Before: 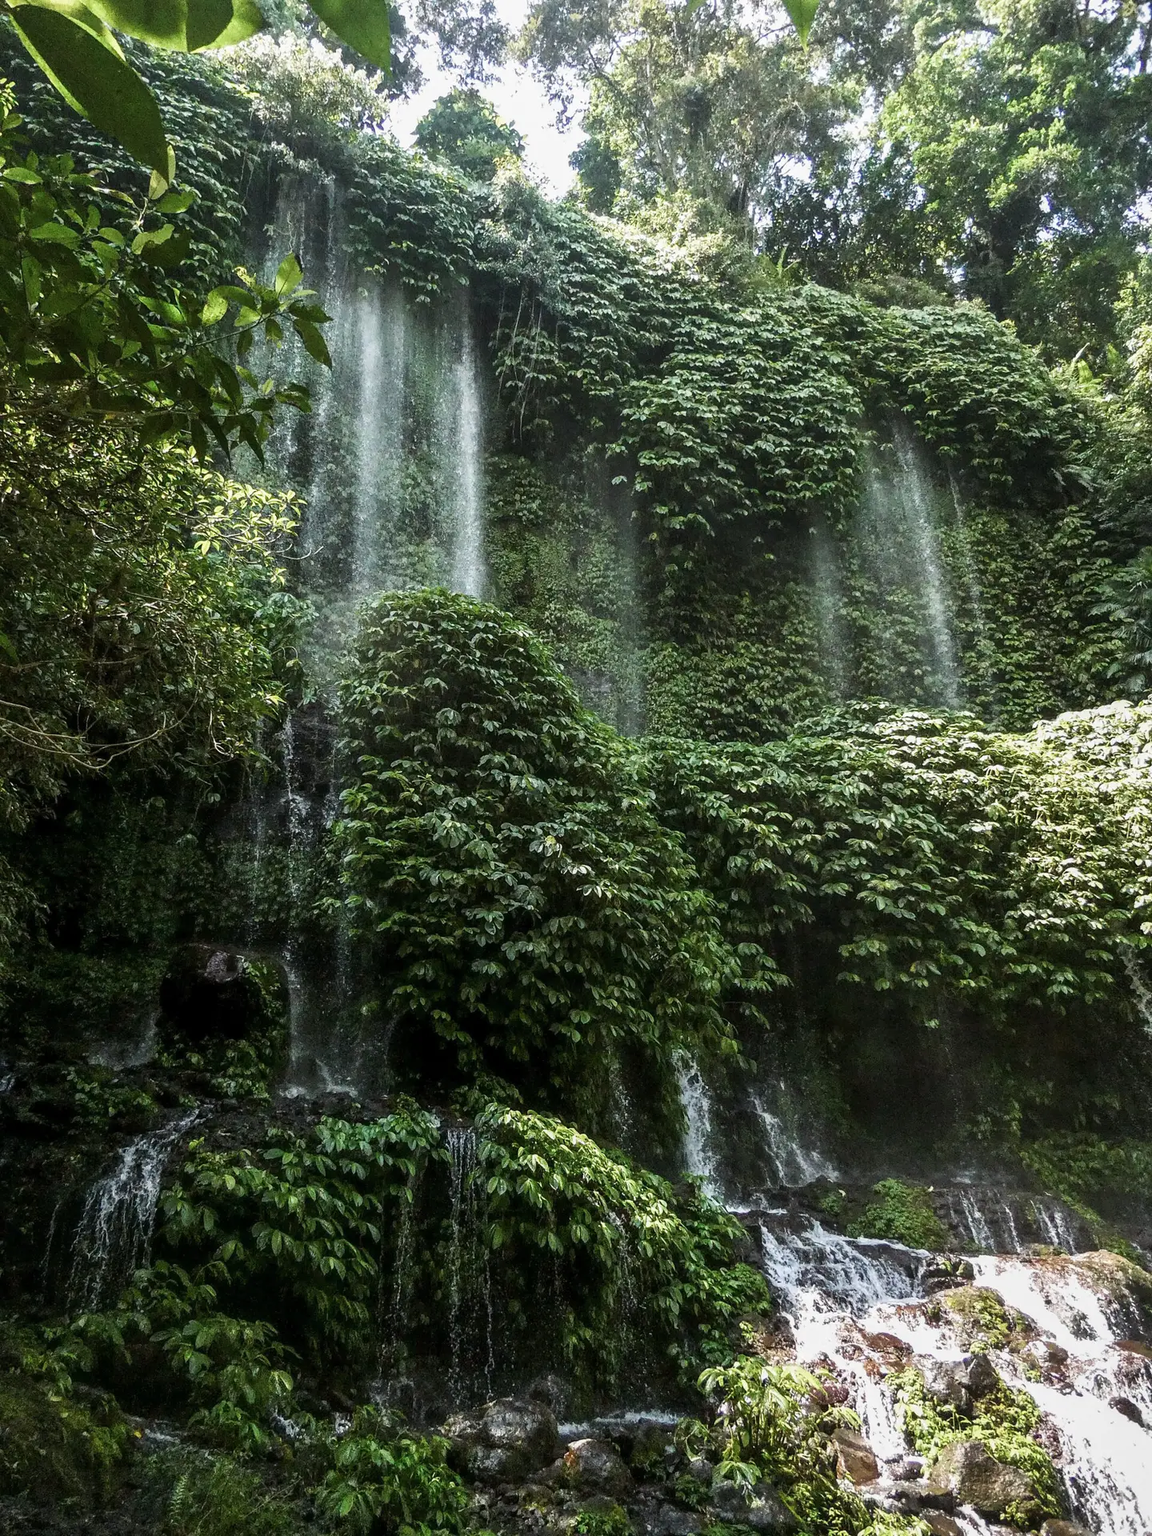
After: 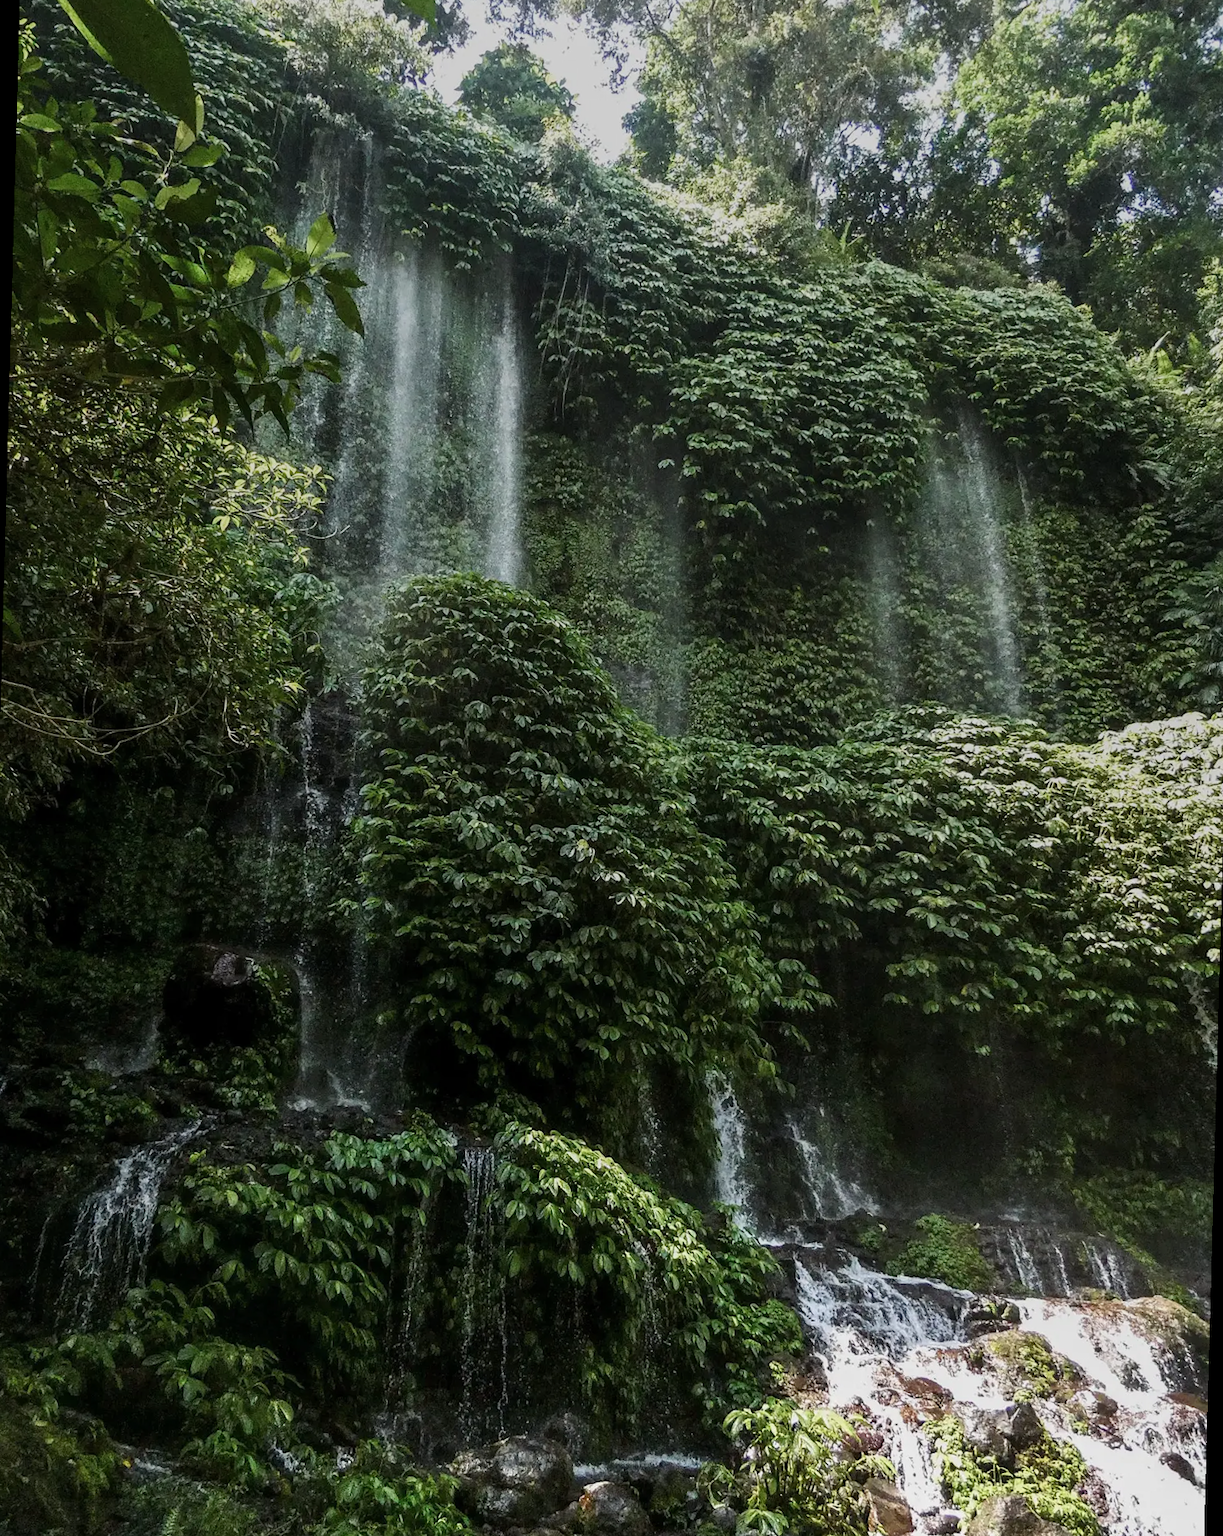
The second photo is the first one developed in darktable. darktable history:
graduated density: rotation 5.63°, offset 76.9
rotate and perspective: rotation 1.57°, crop left 0.018, crop right 0.982, crop top 0.039, crop bottom 0.961
